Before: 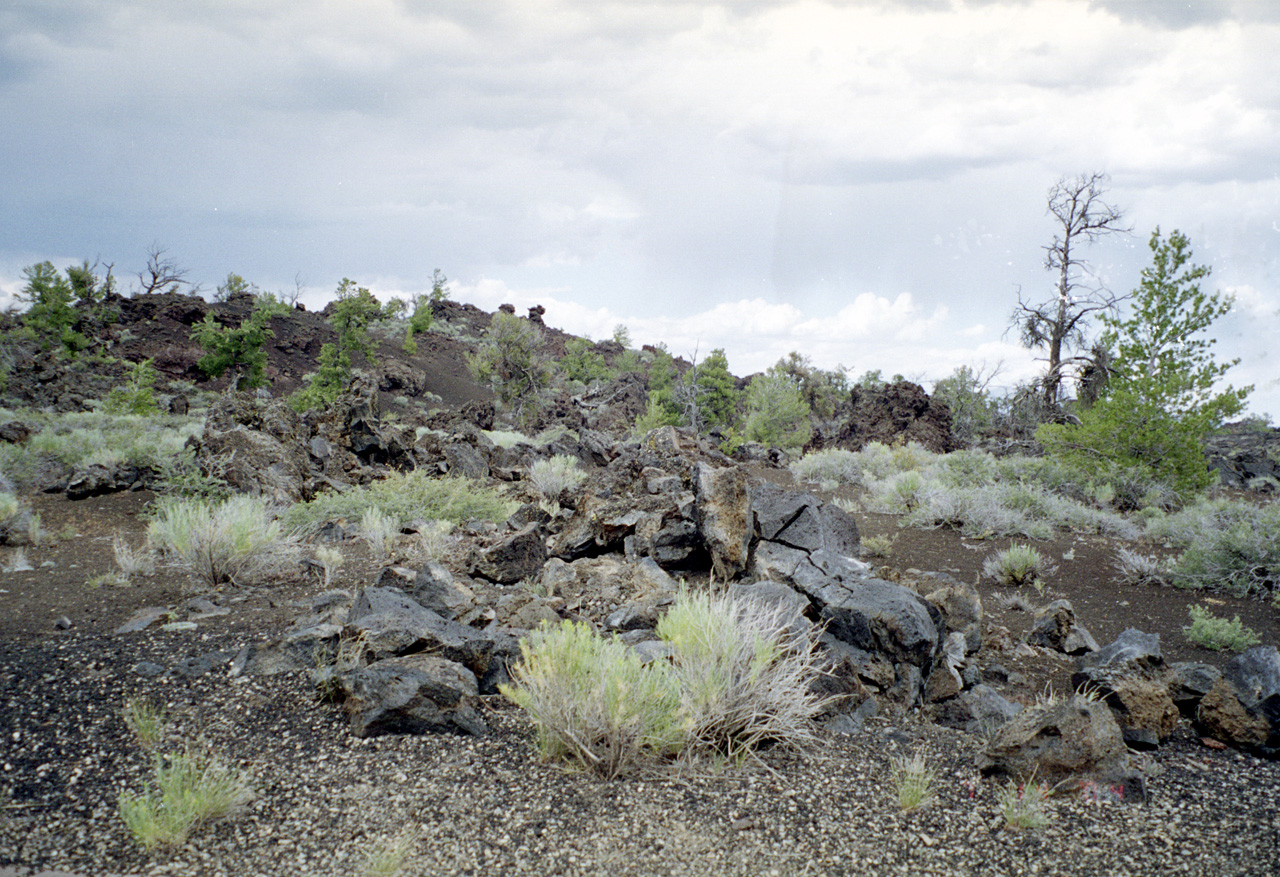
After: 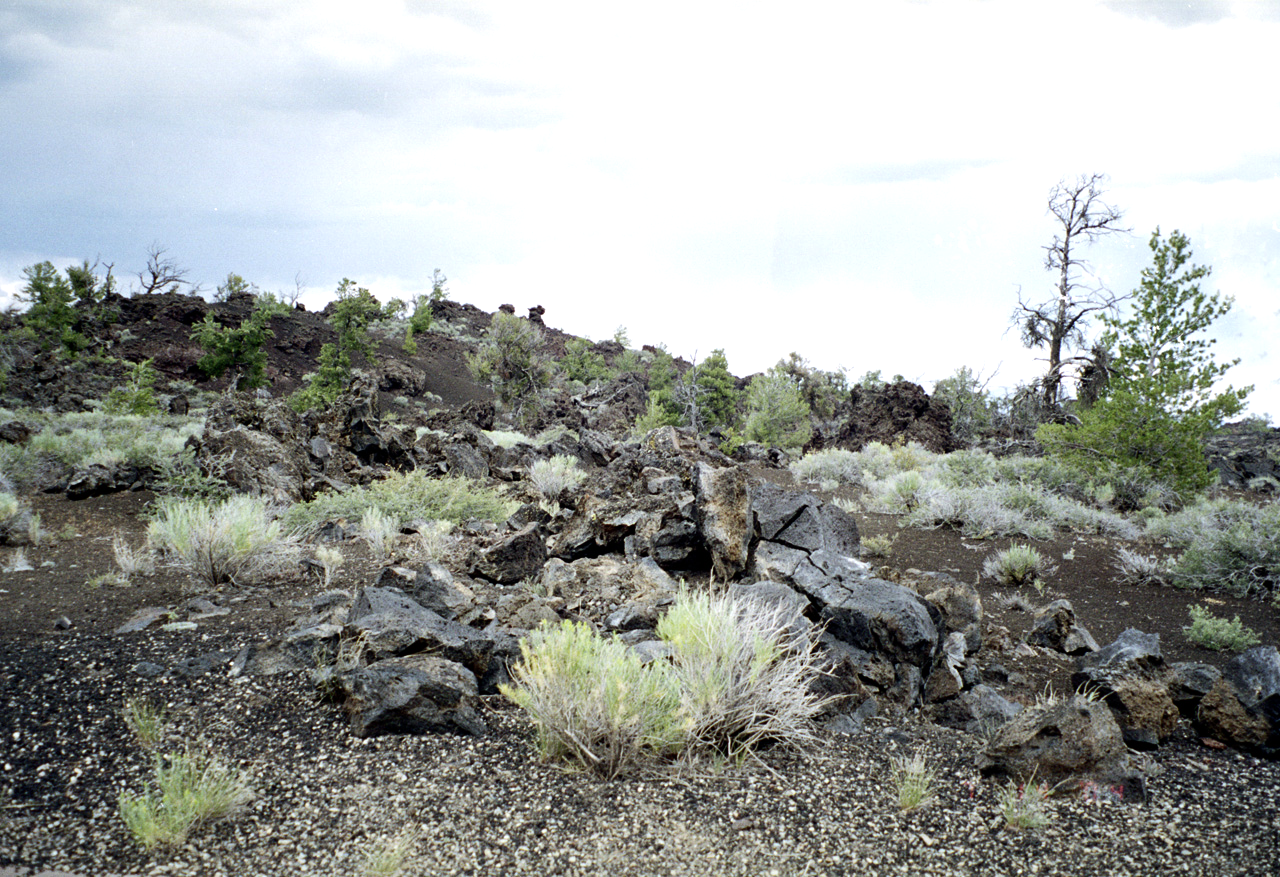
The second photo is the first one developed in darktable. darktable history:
exposure: exposure -0.18 EV, compensate highlight preservation false
tone equalizer: -8 EV -0.74 EV, -7 EV -0.673 EV, -6 EV -0.609 EV, -5 EV -0.368 EV, -3 EV 0.366 EV, -2 EV 0.6 EV, -1 EV 0.68 EV, +0 EV 0.775 EV, edges refinement/feathering 500, mask exposure compensation -1.57 EV, preserve details no
